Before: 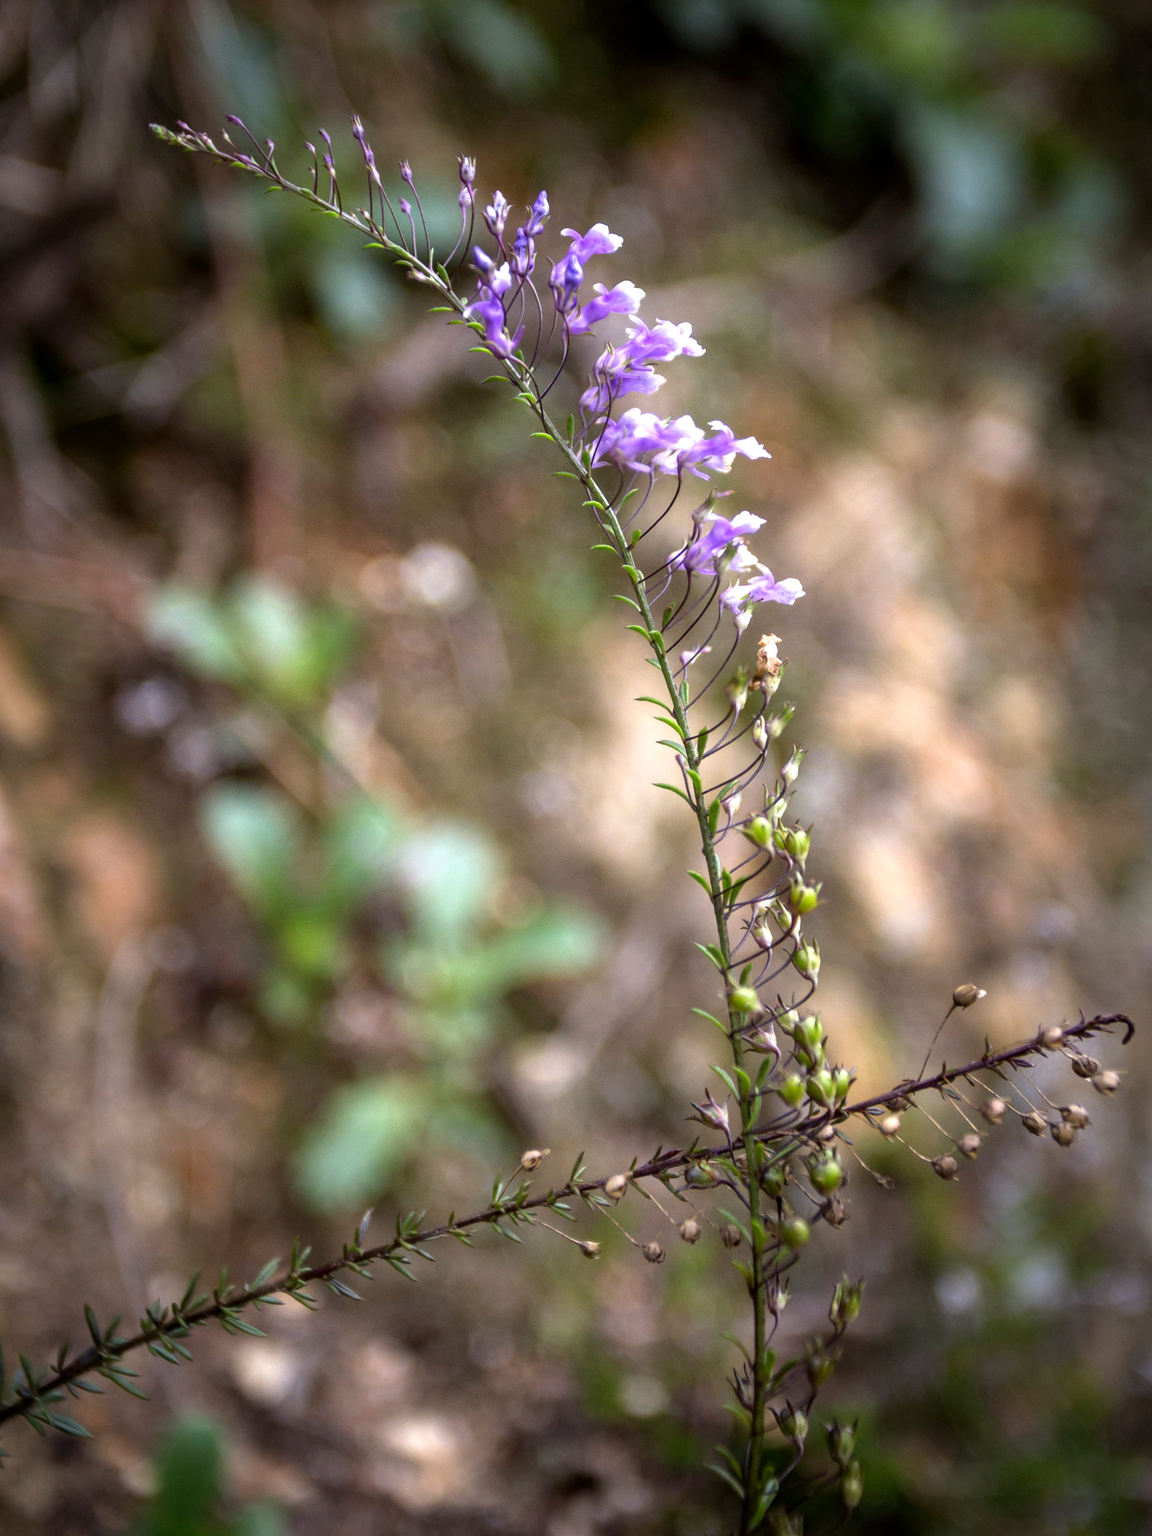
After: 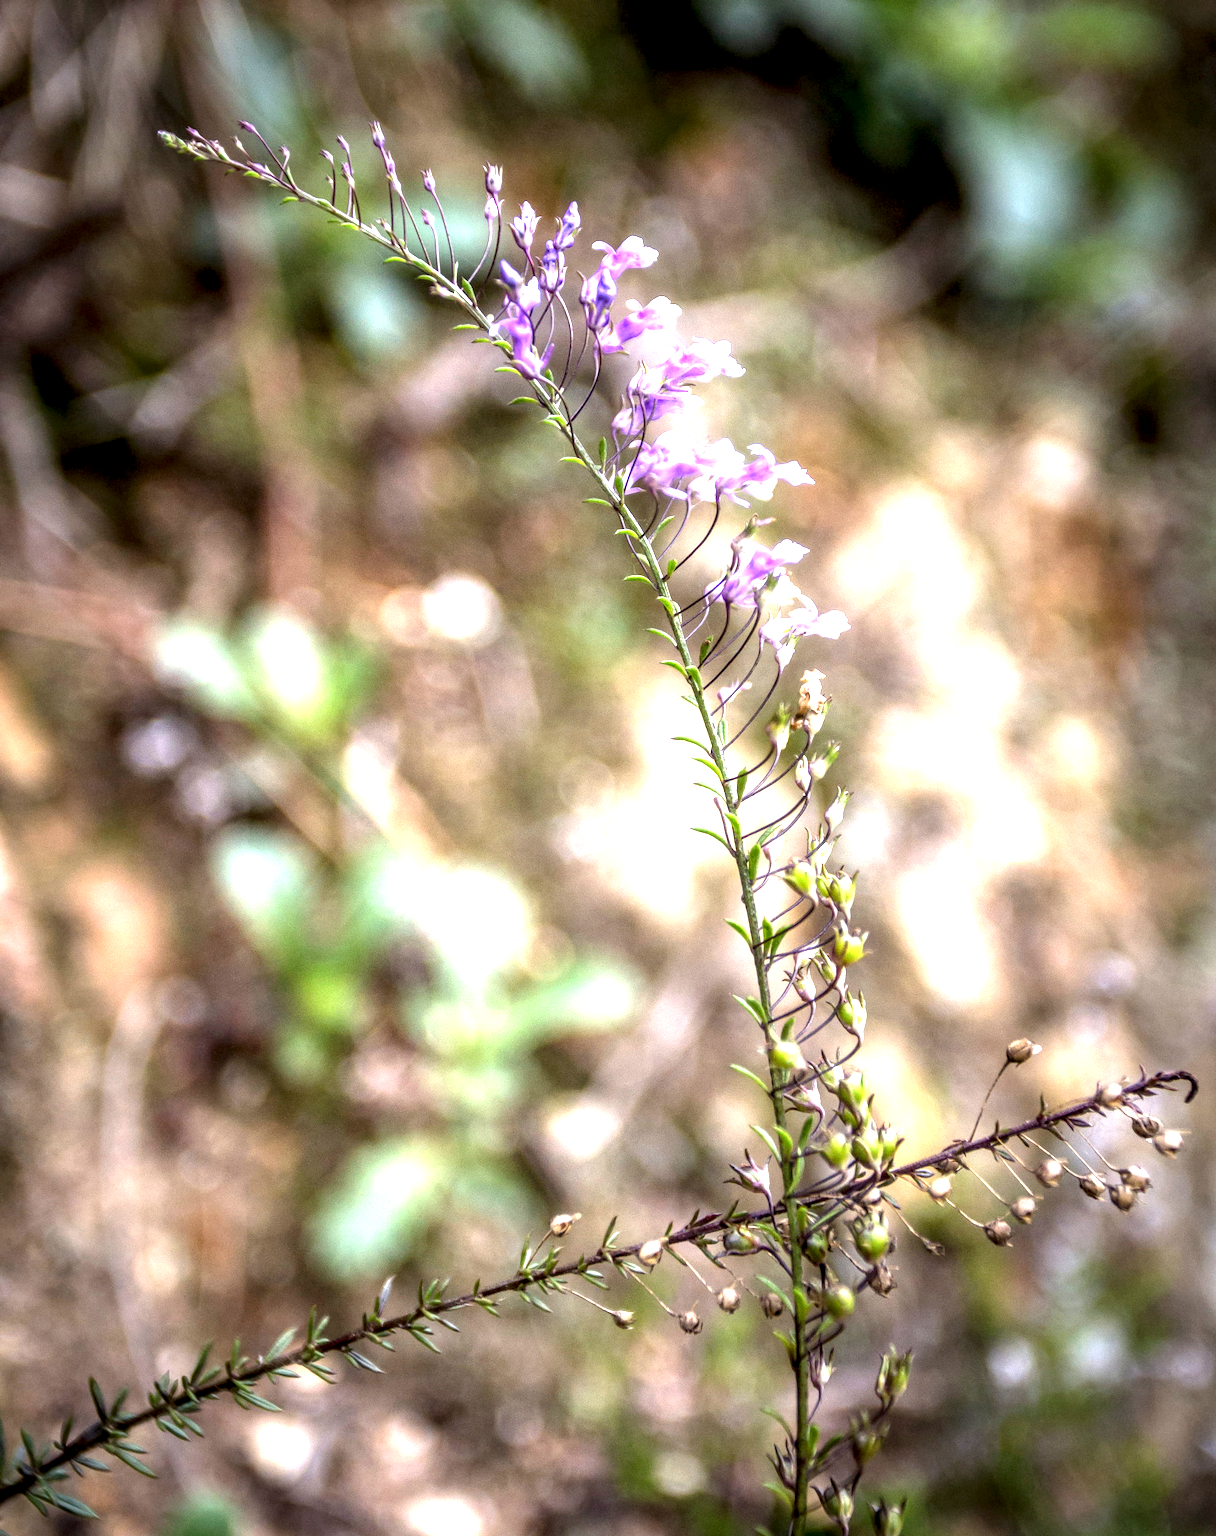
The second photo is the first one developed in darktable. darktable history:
exposure: black level correction 0, exposure 1.2 EV, compensate highlight preservation false
crop and rotate: top 0.009%, bottom 5.262%
local contrast: highlights 29%, detail 150%
